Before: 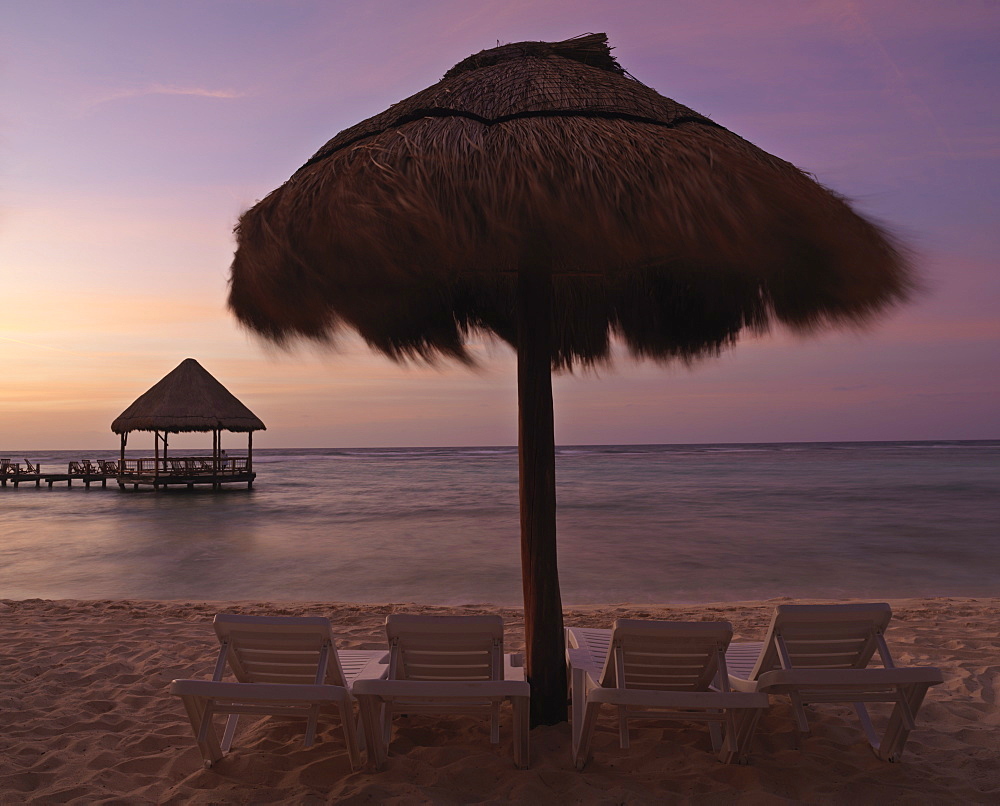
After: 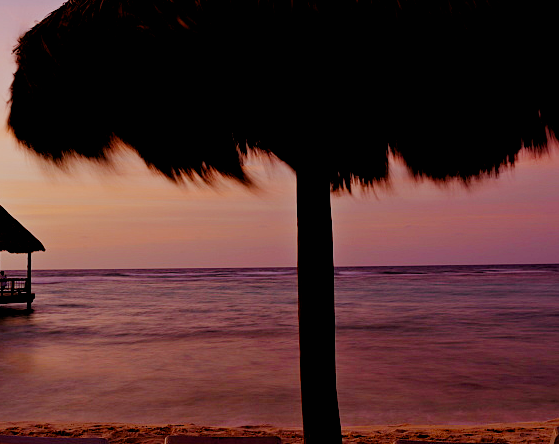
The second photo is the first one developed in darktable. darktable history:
crop and rotate: left 22.188%, top 22.293%, right 21.835%, bottom 22.542%
color balance rgb: power › chroma 0.249%, power › hue 61.81°, highlights gain › chroma 1.608%, highlights gain › hue 56.38°, global offset › luminance -1.418%, perceptual saturation grading › global saturation 25.557%
filmic rgb: black relative exposure -7.15 EV, white relative exposure 5.37 EV, hardness 3.03, preserve chrominance no, color science v5 (2021)
